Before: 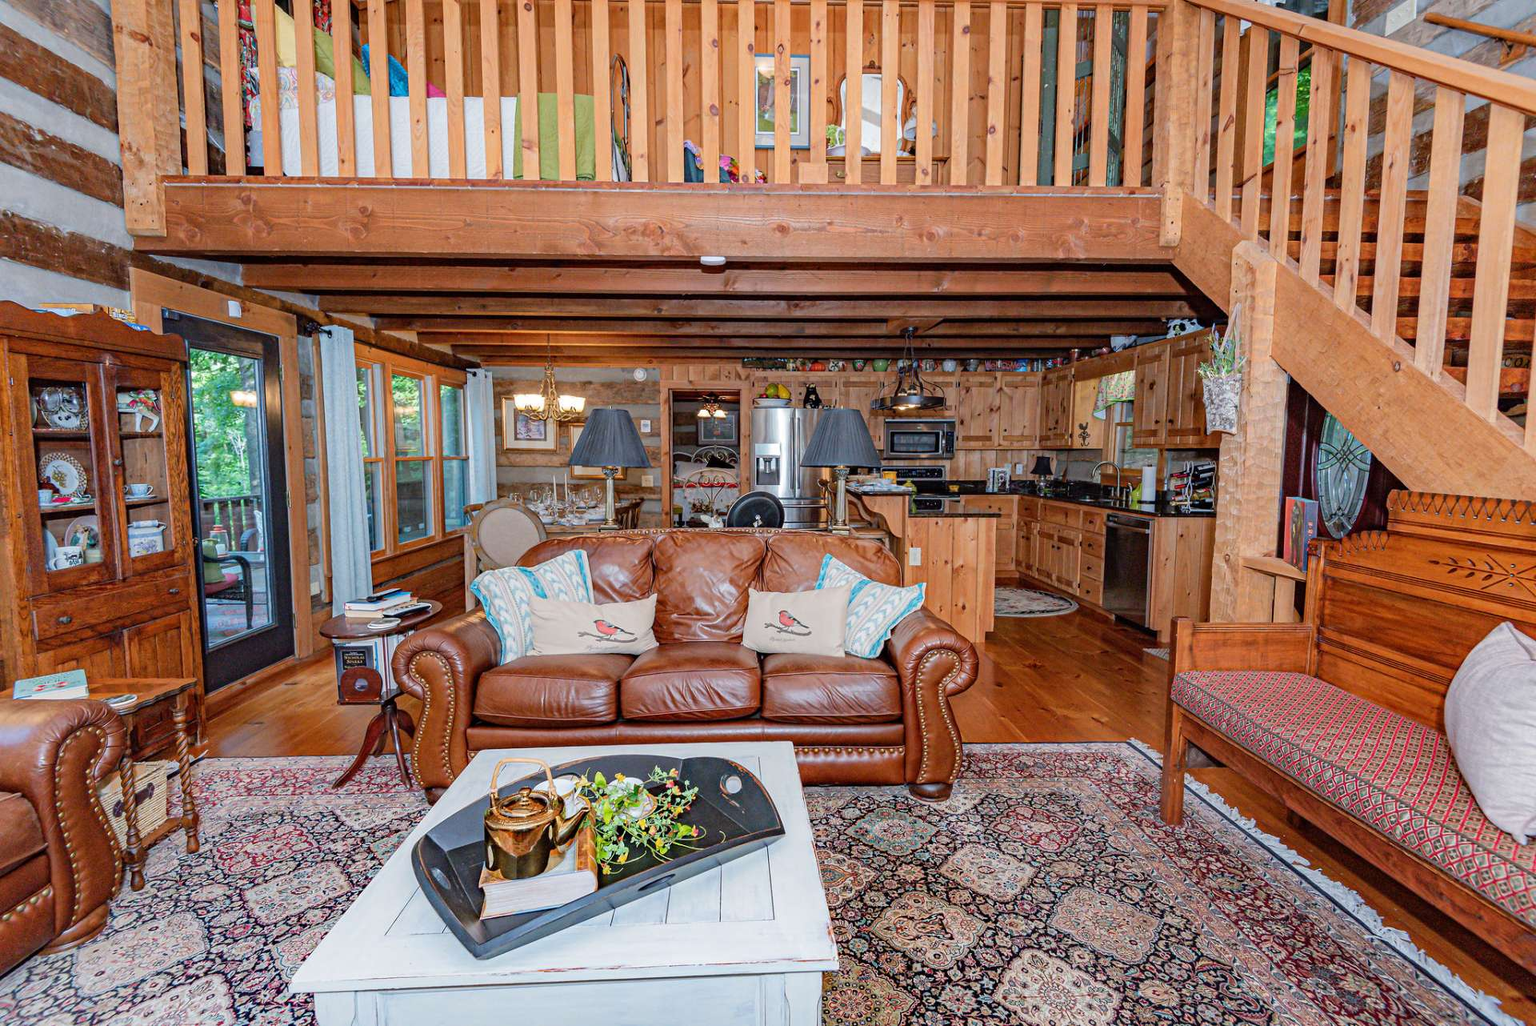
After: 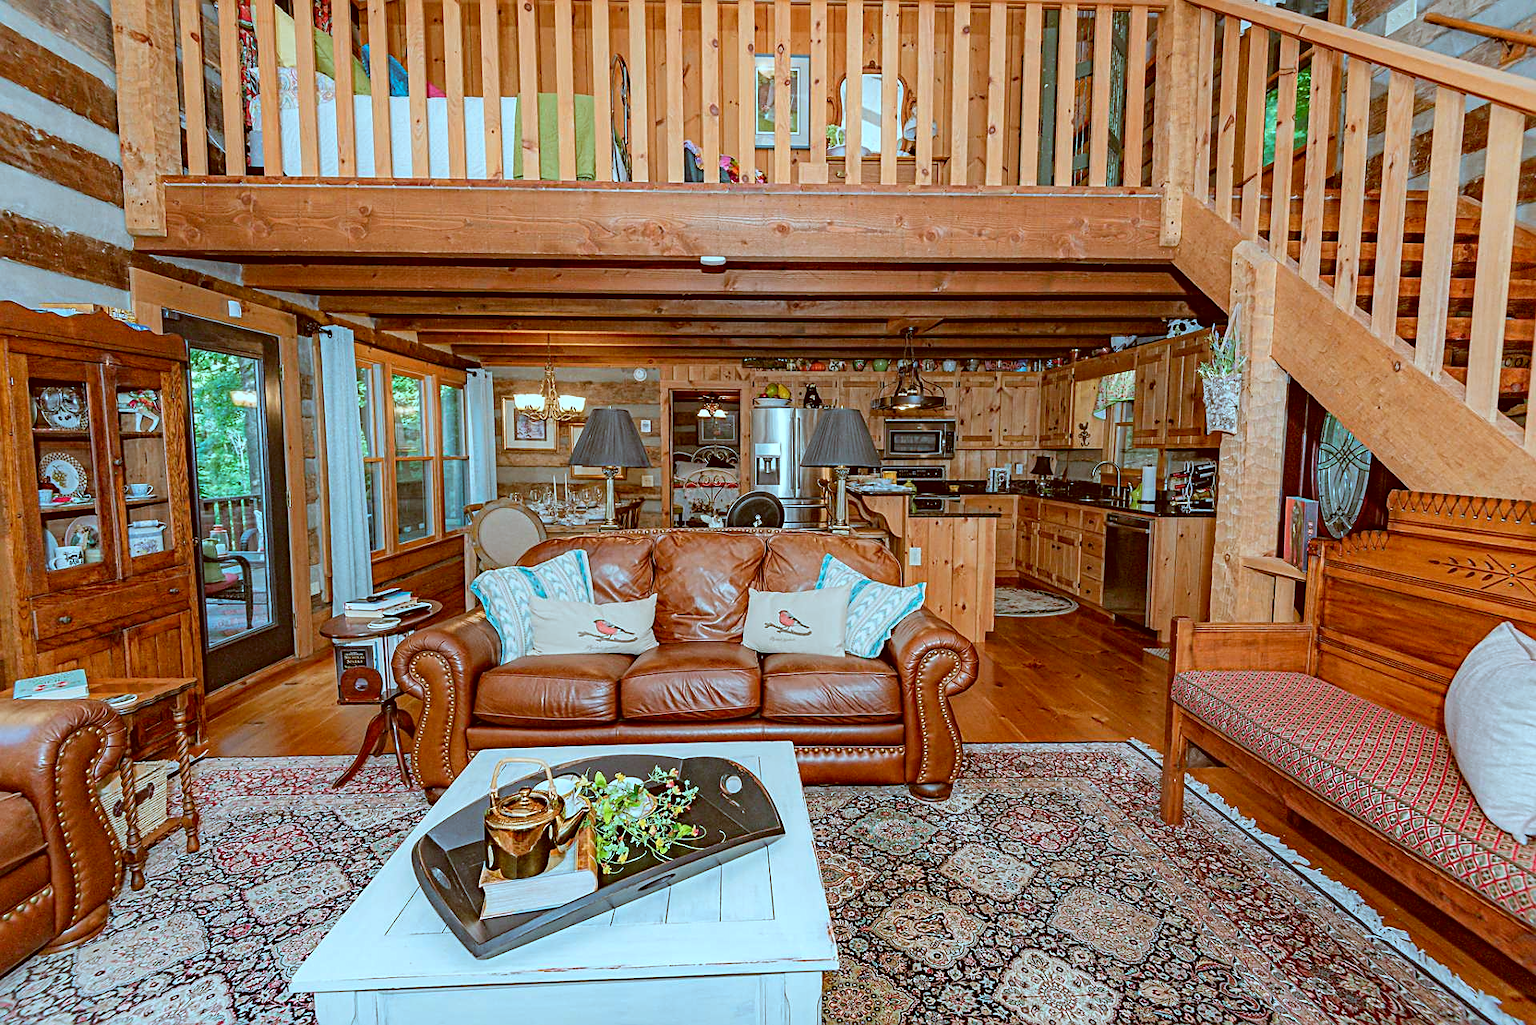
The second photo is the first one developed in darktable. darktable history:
sharpen: on, module defaults
color correction: highlights a* -13.82, highlights b* -16.61, shadows a* 10.08, shadows b* 28.62
